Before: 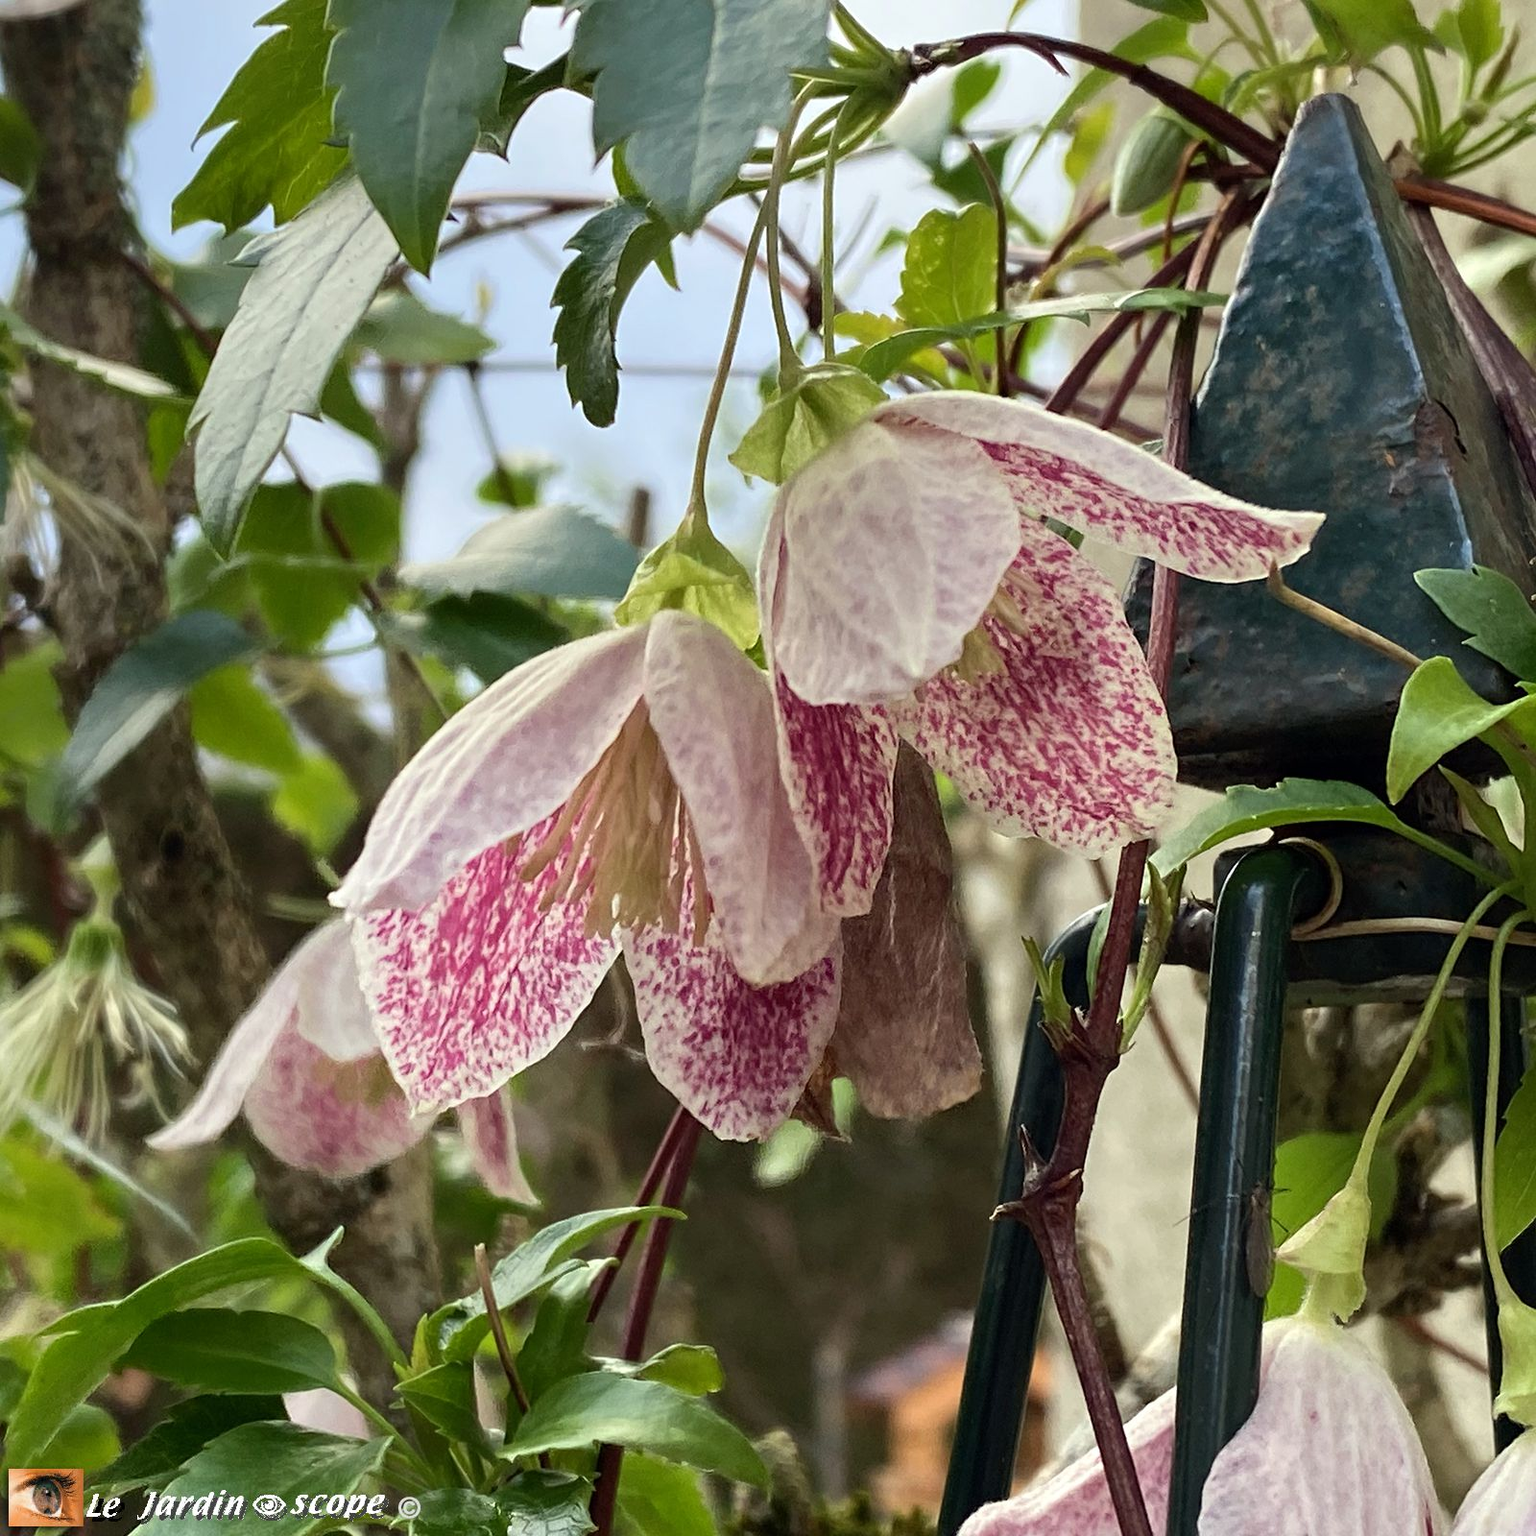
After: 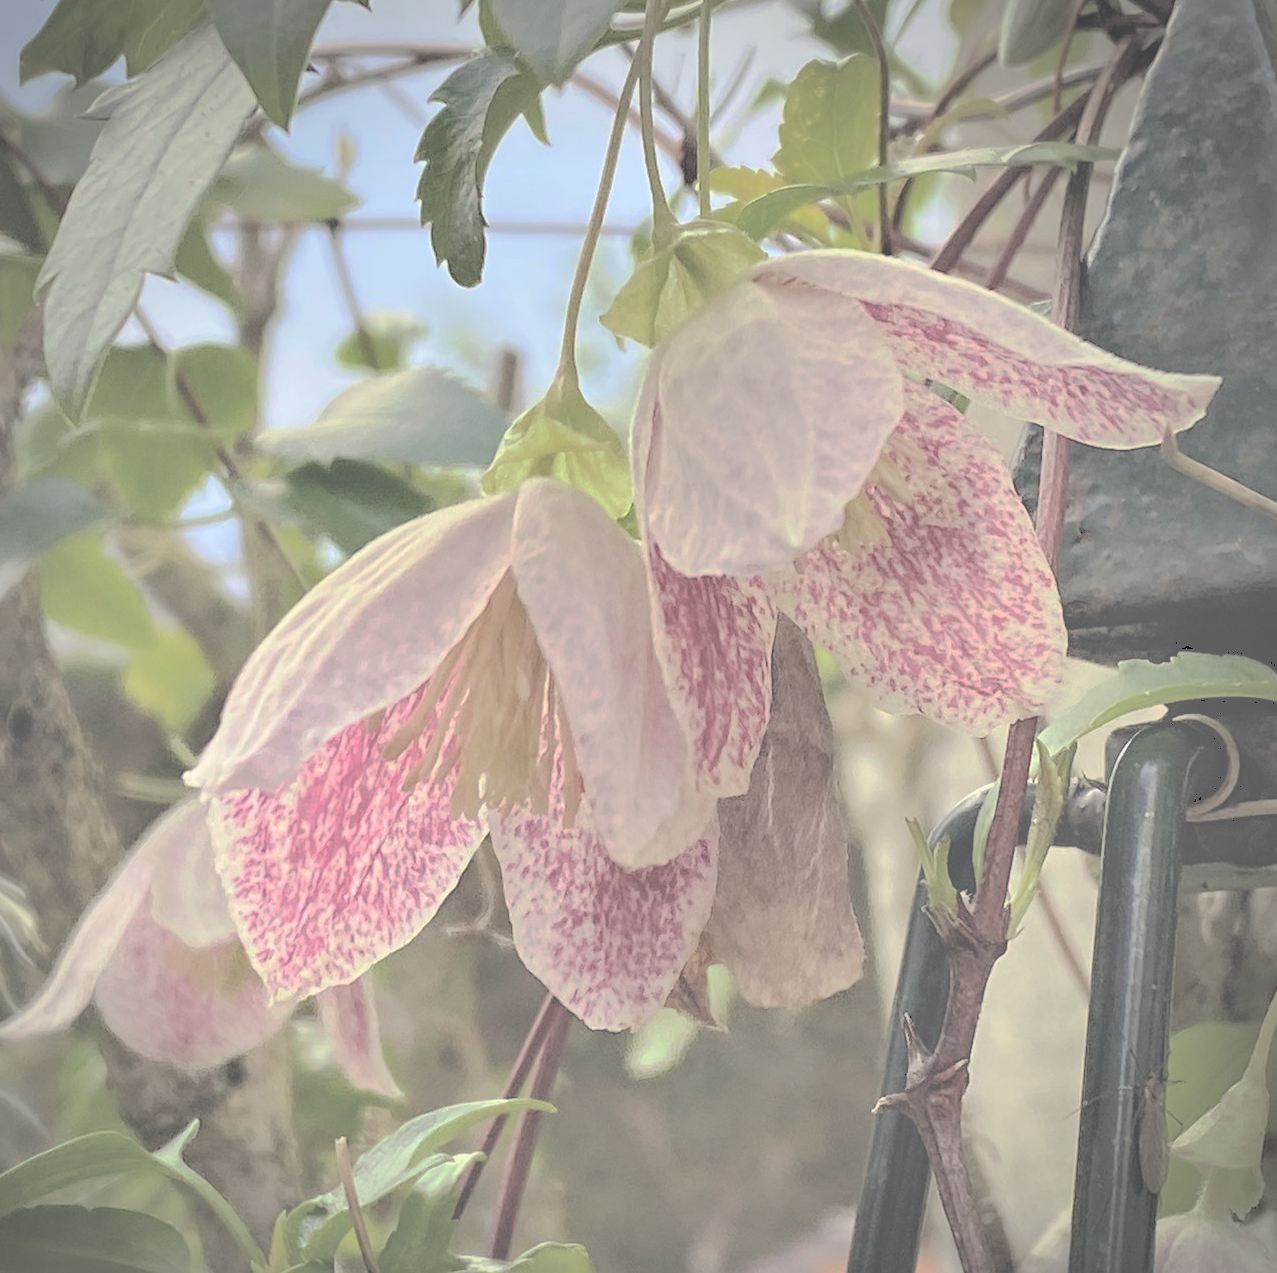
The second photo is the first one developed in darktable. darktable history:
shadows and highlights: shadows 52.51, soften with gaussian
crop and rotate: left 10.056%, top 9.911%, right 10.099%, bottom 10.482%
contrast brightness saturation: brightness 0.989
vignetting: center (-0.078, 0.063), automatic ratio true, unbound false
exposure: exposure -0.14 EV, compensate highlight preservation false
tone curve: curves: ch0 [(0, 0) (0.003, 0.464) (0.011, 0.464) (0.025, 0.464) (0.044, 0.464) (0.069, 0.464) (0.1, 0.463) (0.136, 0.463) (0.177, 0.464) (0.224, 0.469) (0.277, 0.482) (0.335, 0.501) (0.399, 0.53) (0.468, 0.567) (0.543, 0.61) (0.623, 0.663) (0.709, 0.718) (0.801, 0.779) (0.898, 0.842) (1, 1)], preserve colors none
color correction: highlights a* 2.84, highlights b* 5.01, shadows a* -1.79, shadows b* -4.94, saturation 0.799
